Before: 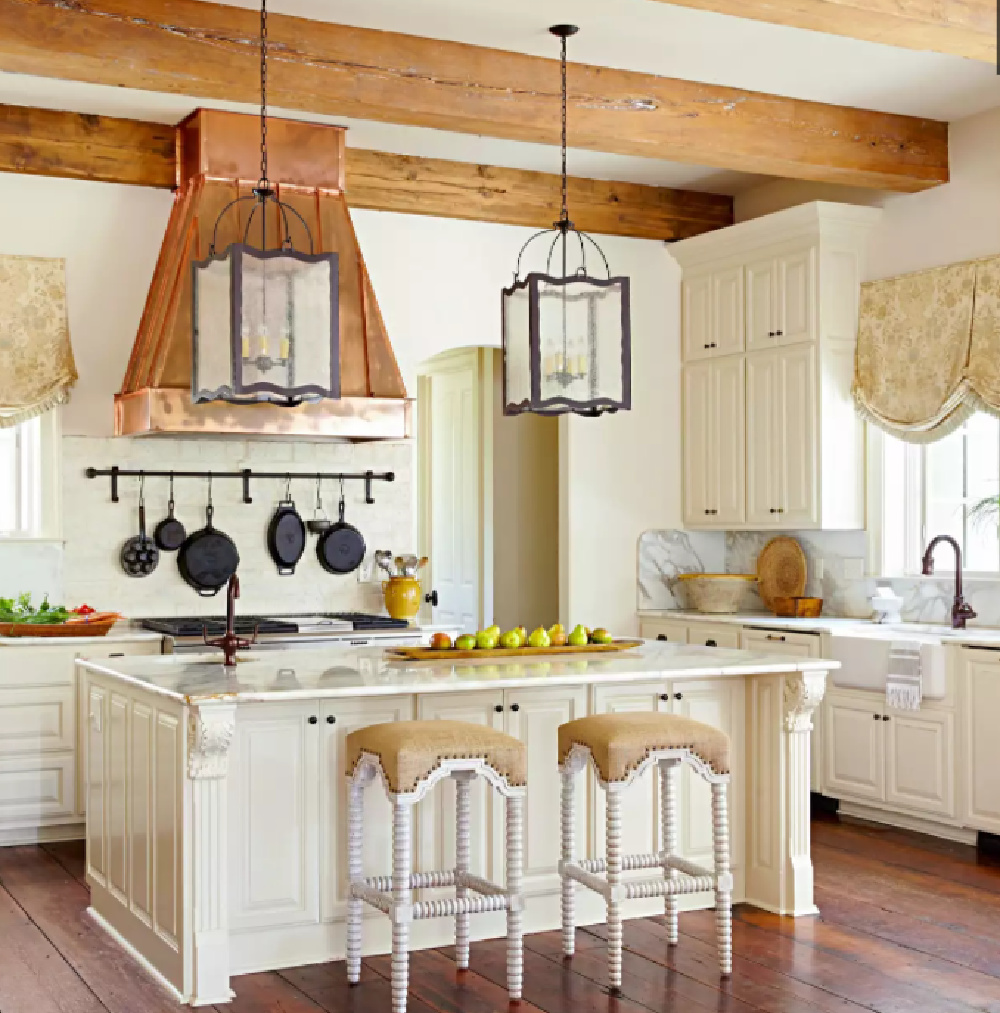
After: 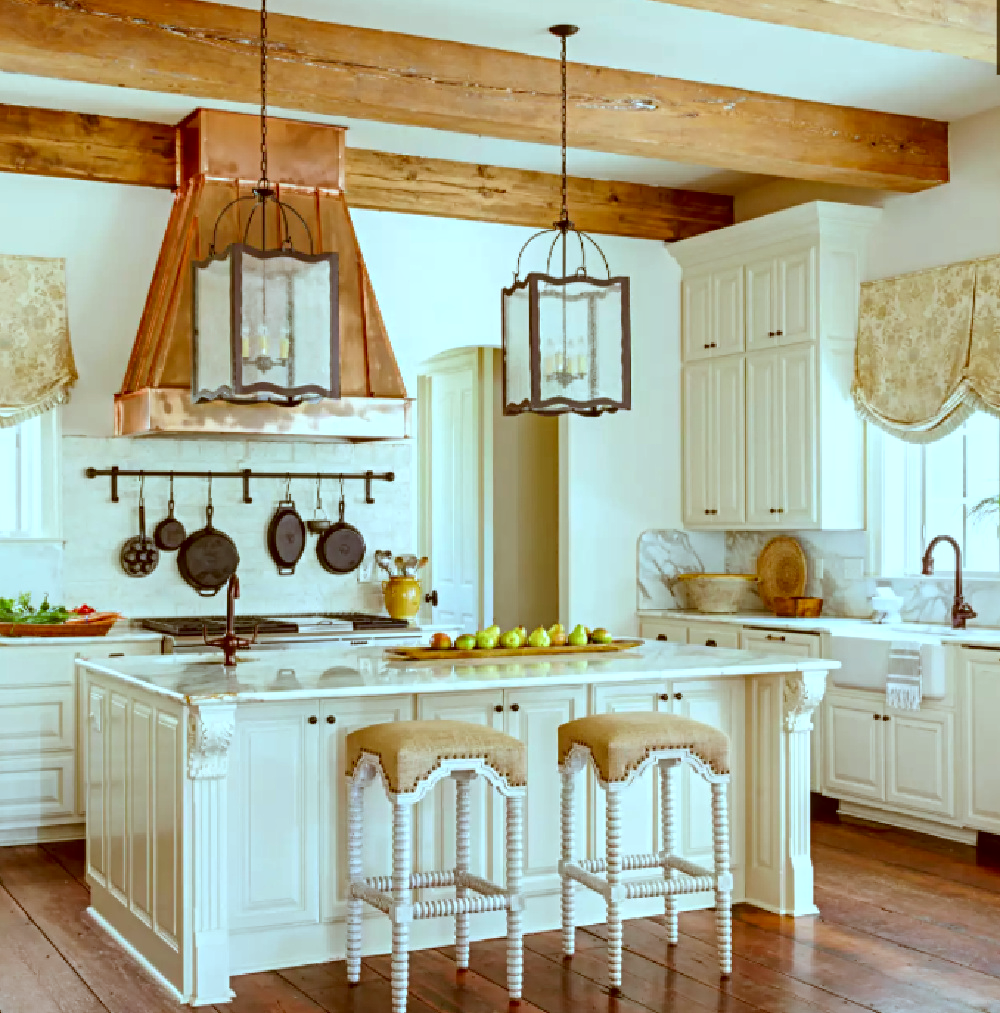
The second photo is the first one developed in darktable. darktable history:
local contrast: detail 130%
color correction: highlights a* -14.62, highlights b* -16.22, shadows a* 10.12, shadows b* 29.4
